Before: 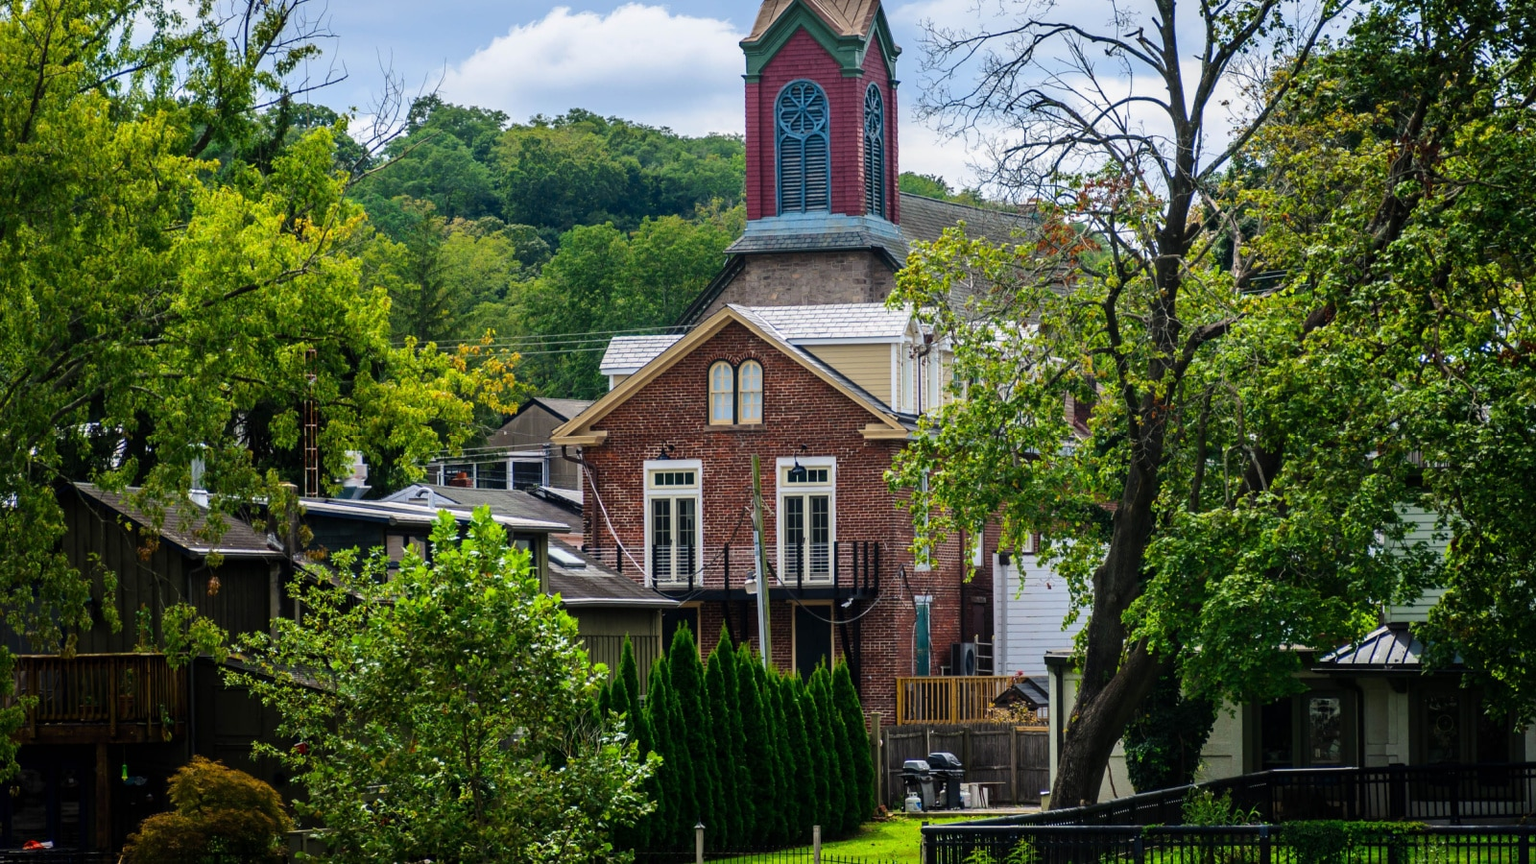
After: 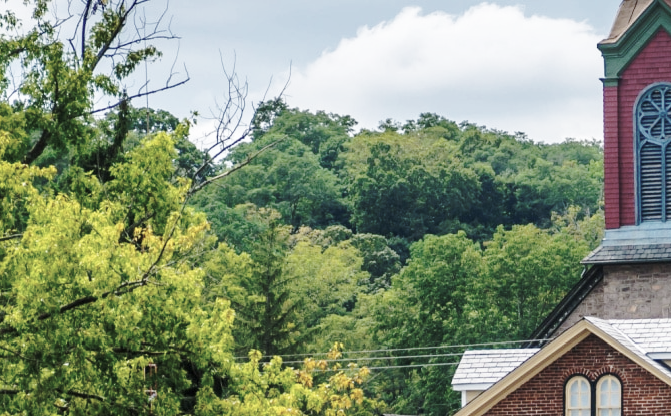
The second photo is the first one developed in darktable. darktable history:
crop and rotate: left 10.817%, top 0.062%, right 47.194%, bottom 53.626%
base curve: curves: ch0 [(0, 0) (0.036, 0.037) (0.121, 0.228) (0.46, 0.76) (0.859, 0.983) (1, 1)], preserve colors none
exposure: exposure -0.05 EV
shadows and highlights: on, module defaults
tone equalizer: -7 EV 0.13 EV, smoothing diameter 25%, edges refinement/feathering 10, preserve details guided filter
color correction: saturation 0.57
